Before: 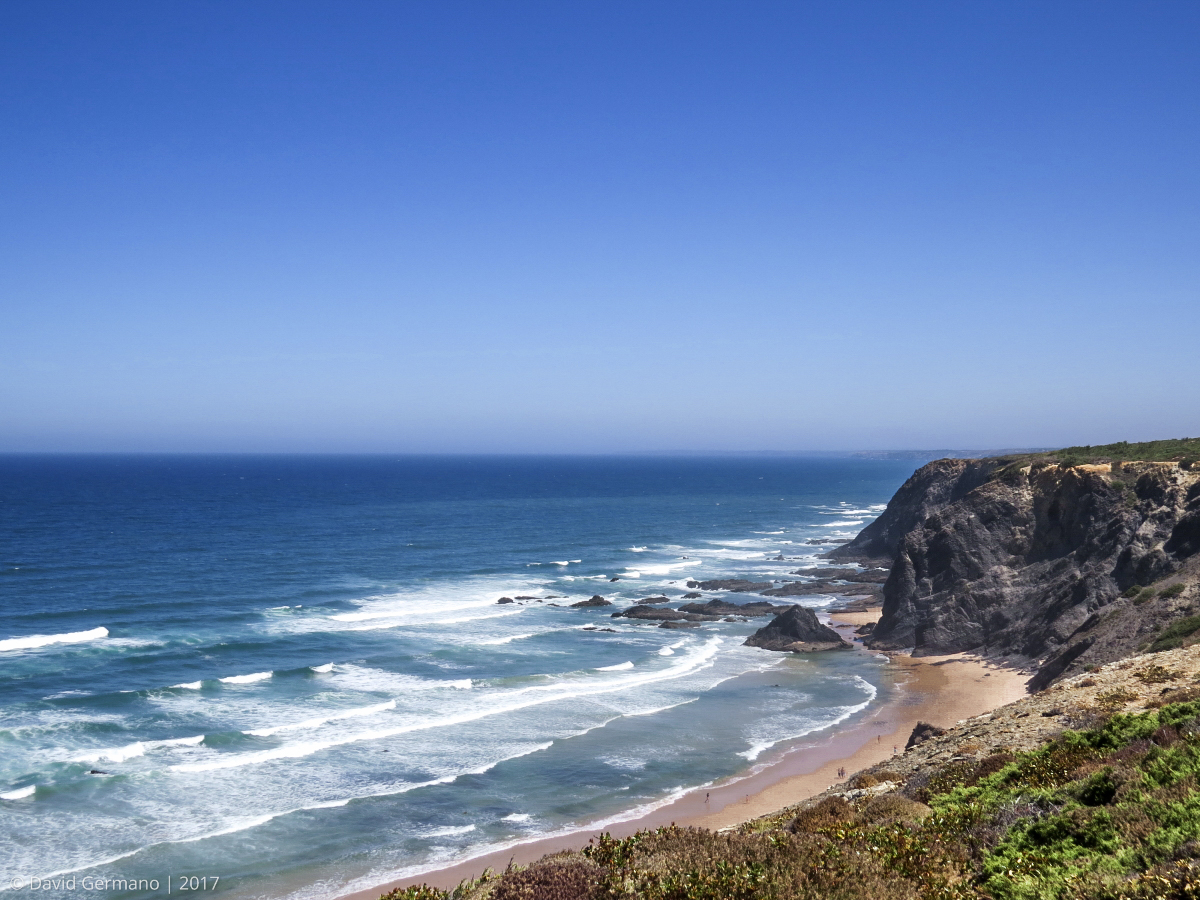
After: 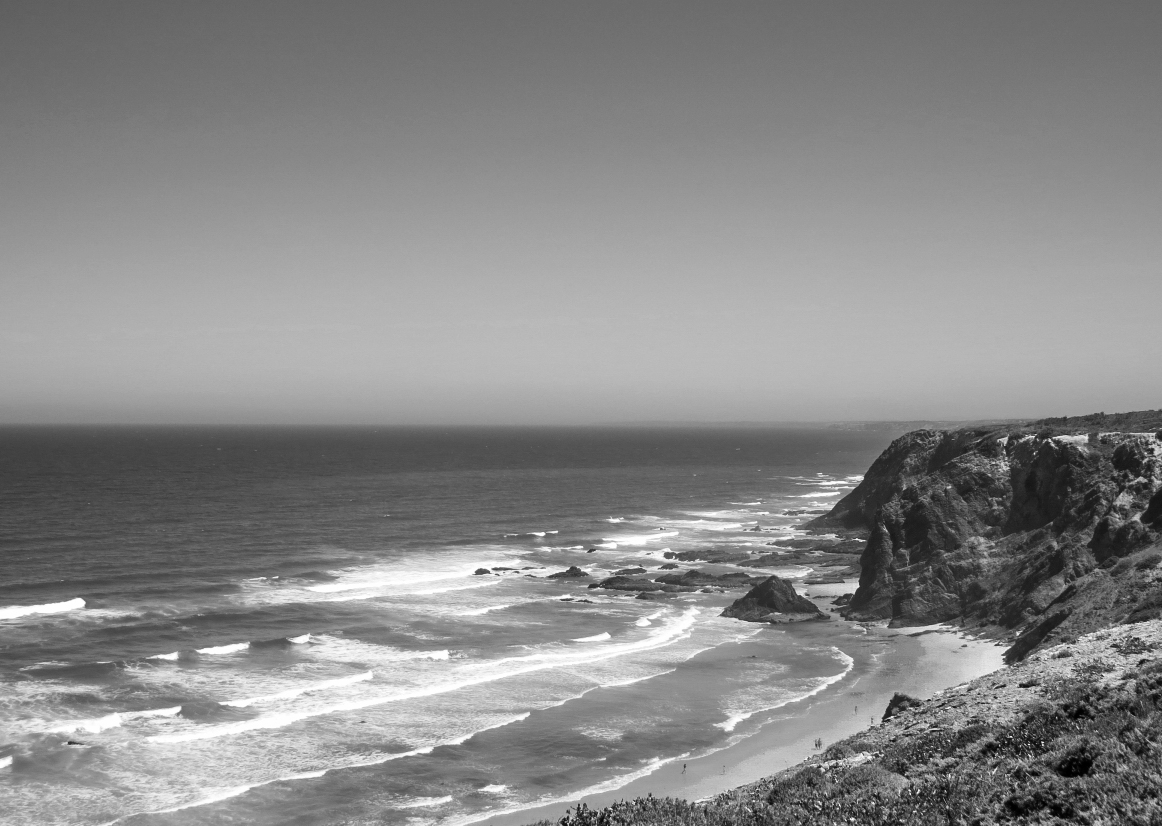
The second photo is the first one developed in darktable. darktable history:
color zones: curves: ch0 [(0.004, 0.588) (0.116, 0.636) (0.259, 0.476) (0.423, 0.464) (0.75, 0.5)]; ch1 [(0, 0) (0.143, 0) (0.286, 0) (0.429, 0) (0.571, 0) (0.714, 0) (0.857, 0)]
crop: left 1.964%, top 3.251%, right 1.122%, bottom 4.933%
